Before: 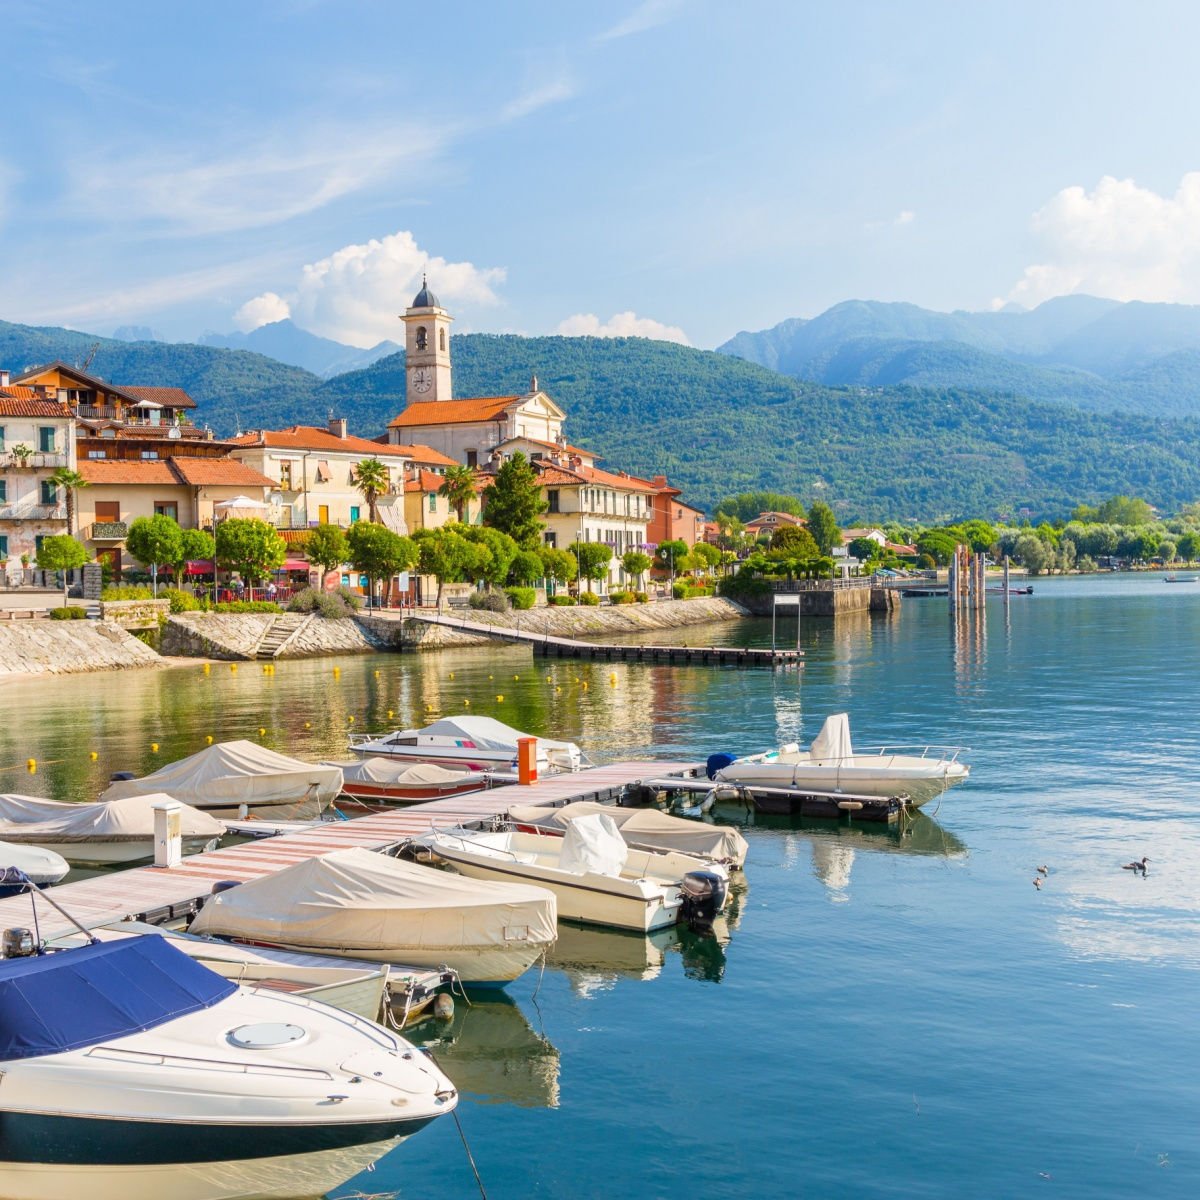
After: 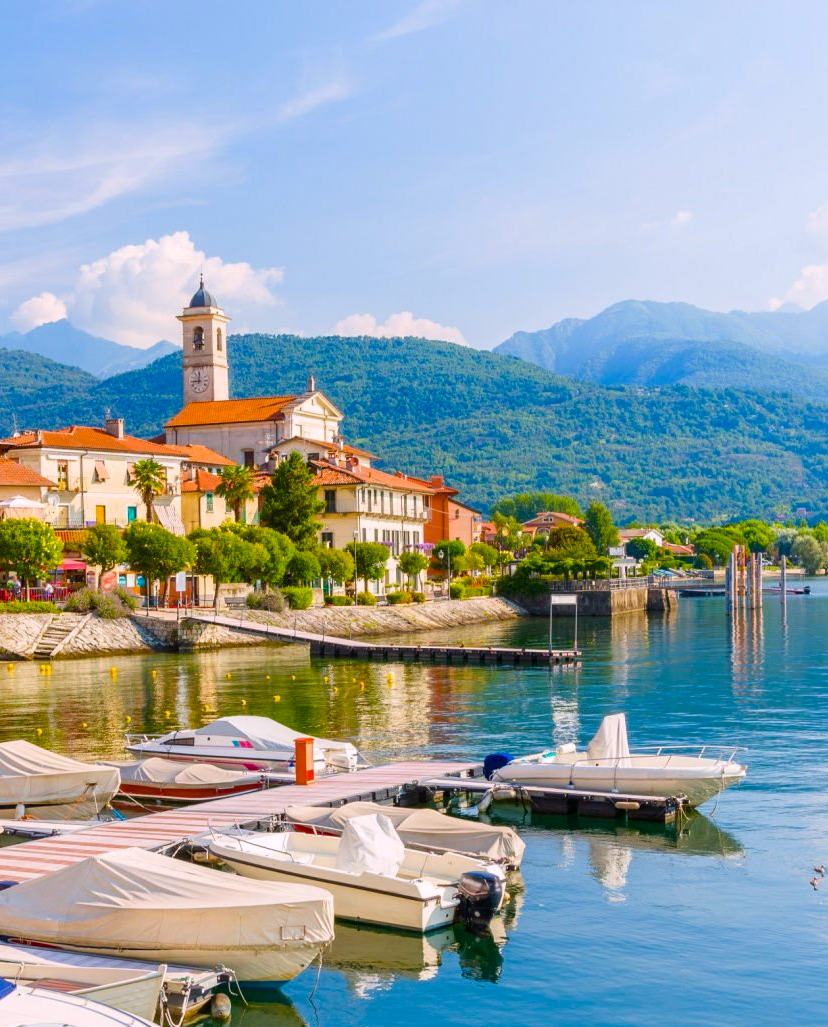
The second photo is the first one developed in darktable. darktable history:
color balance rgb: highlights gain › chroma 1.526%, highlights gain › hue 307°, perceptual saturation grading › global saturation 27.278%, perceptual saturation grading › highlights -27.733%, perceptual saturation grading › mid-tones 15.344%, perceptual saturation grading › shadows 33.017%, global vibrance 20%
crop: left 18.653%, right 12.307%, bottom 14.385%
